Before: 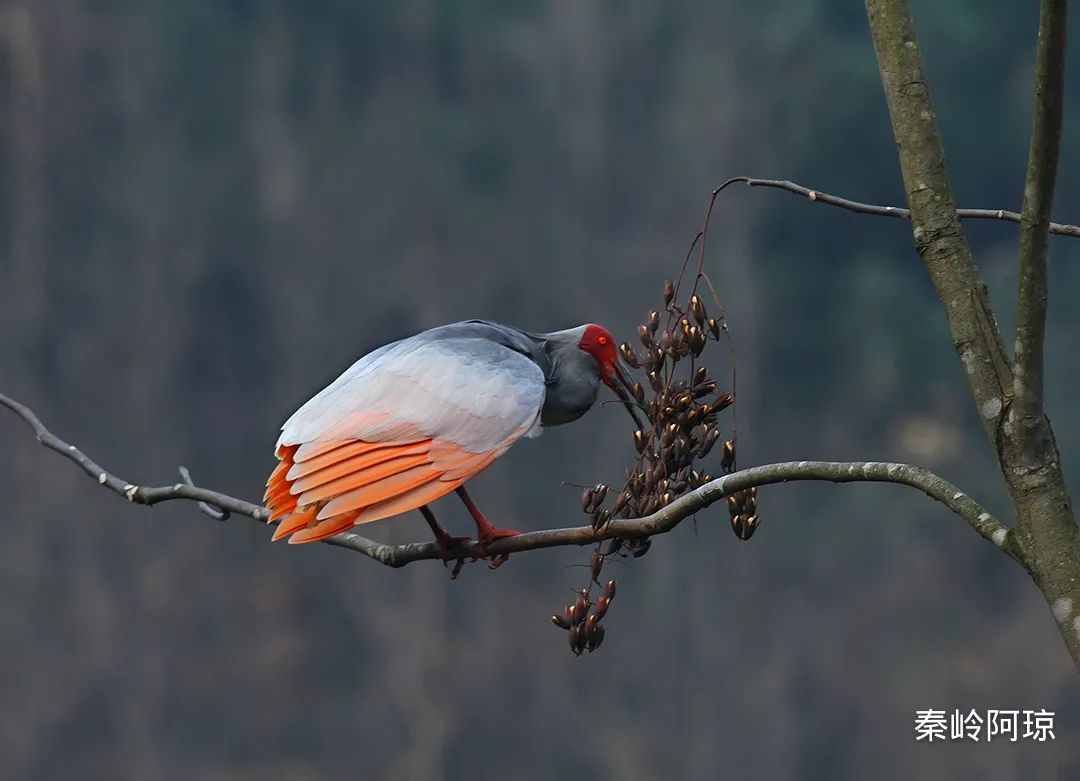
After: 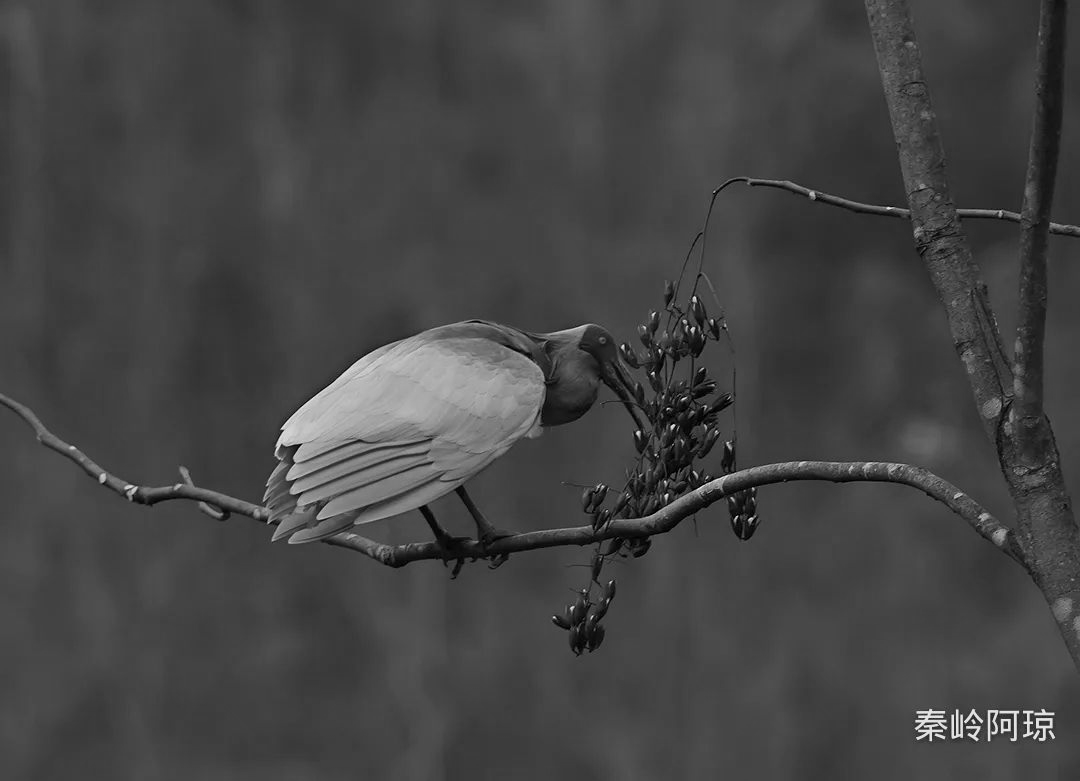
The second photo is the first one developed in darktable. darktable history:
exposure: black level correction 0.001, exposure 0.014 EV, compensate highlight preservation false
white balance: red 0.766, blue 1.537
monochrome: a -74.22, b 78.2
